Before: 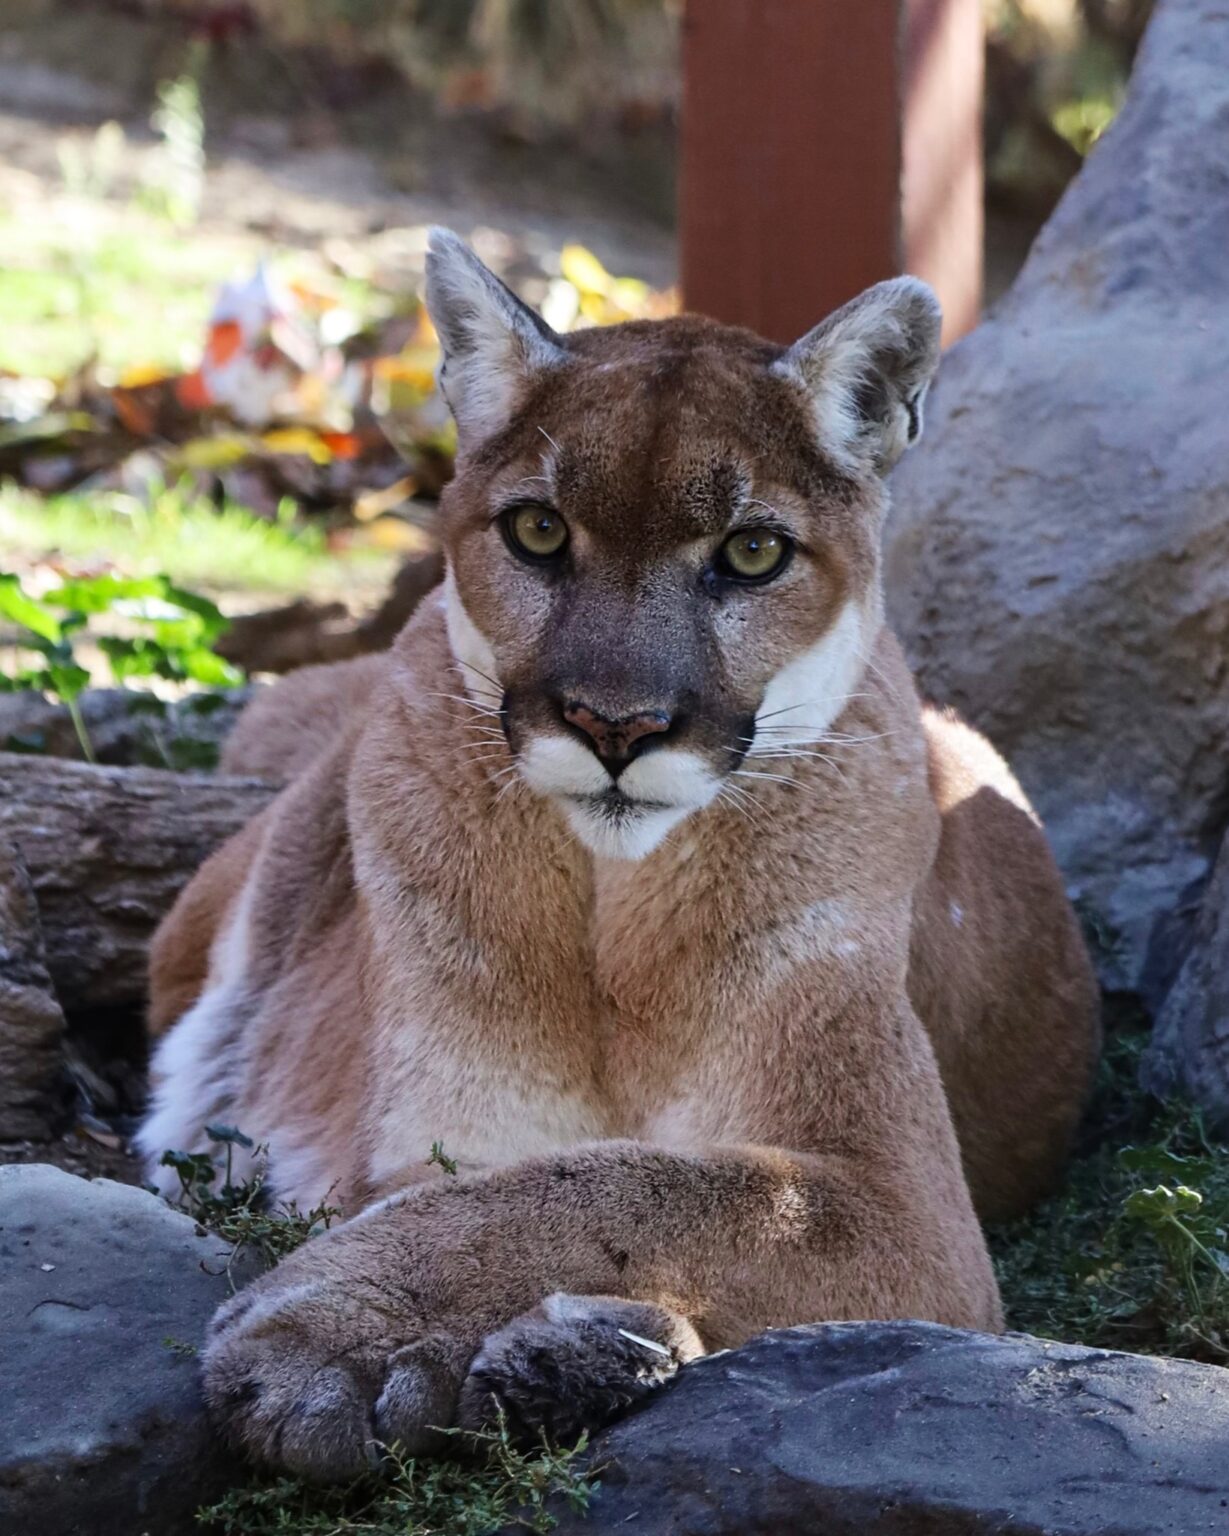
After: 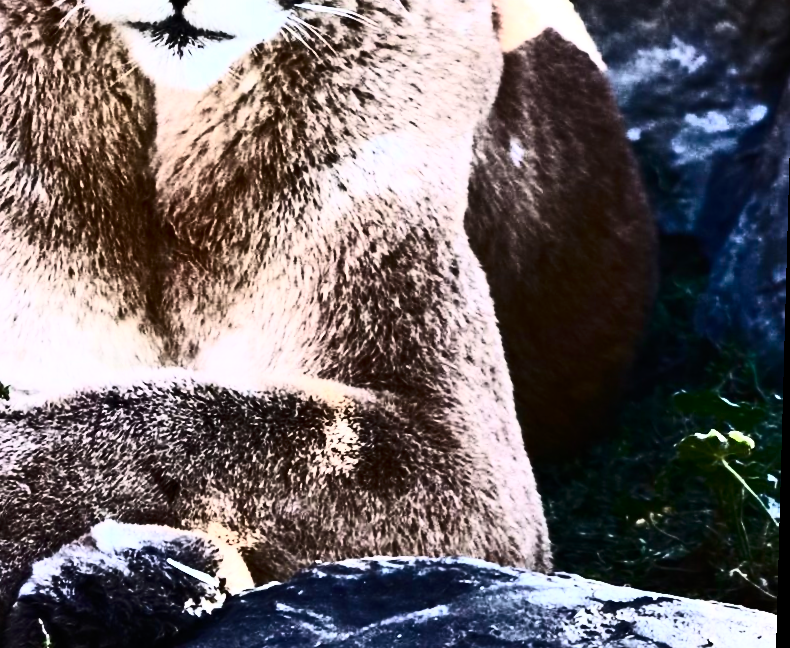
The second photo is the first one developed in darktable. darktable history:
shadows and highlights: shadows 52.42, soften with gaussian
crop and rotate: left 35.509%, top 50.238%, bottom 4.934%
contrast brightness saturation: contrast 0.93, brightness 0.2
rotate and perspective: rotation 1.57°, crop left 0.018, crop right 0.982, crop top 0.039, crop bottom 0.961
tone equalizer: -8 EV -1.08 EV, -7 EV -1.01 EV, -6 EV -0.867 EV, -5 EV -0.578 EV, -3 EV 0.578 EV, -2 EV 0.867 EV, -1 EV 1.01 EV, +0 EV 1.08 EV, edges refinement/feathering 500, mask exposure compensation -1.57 EV, preserve details no
